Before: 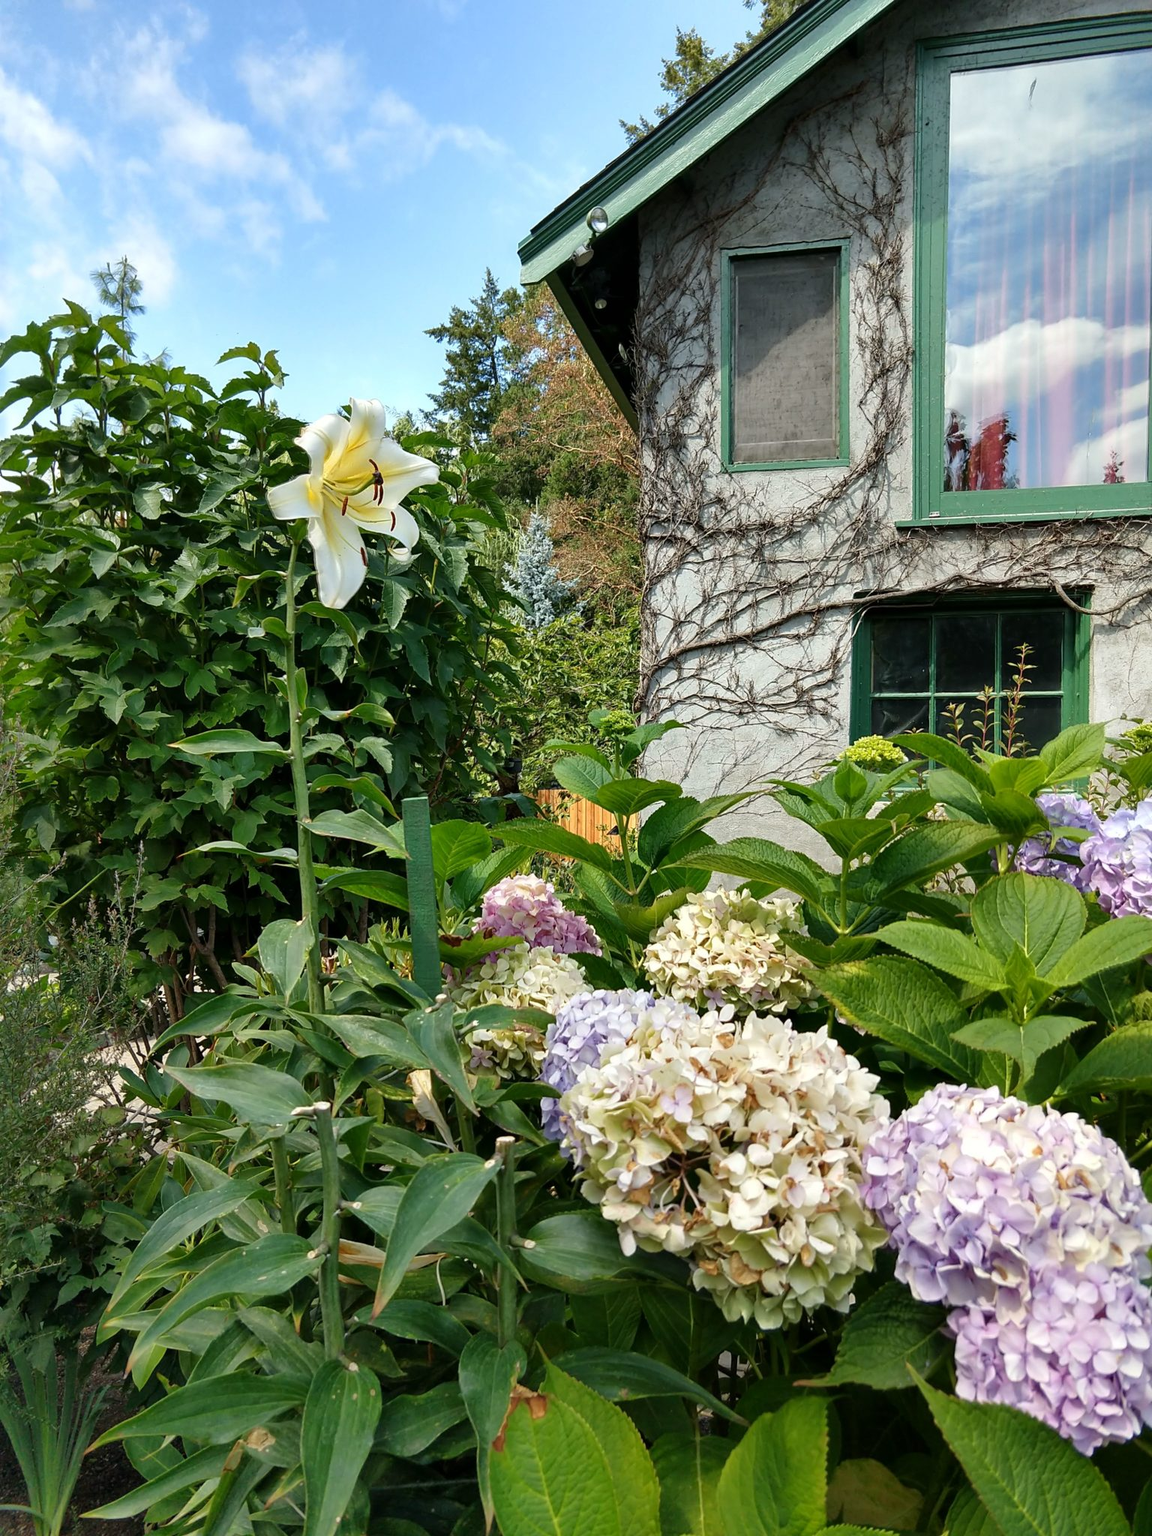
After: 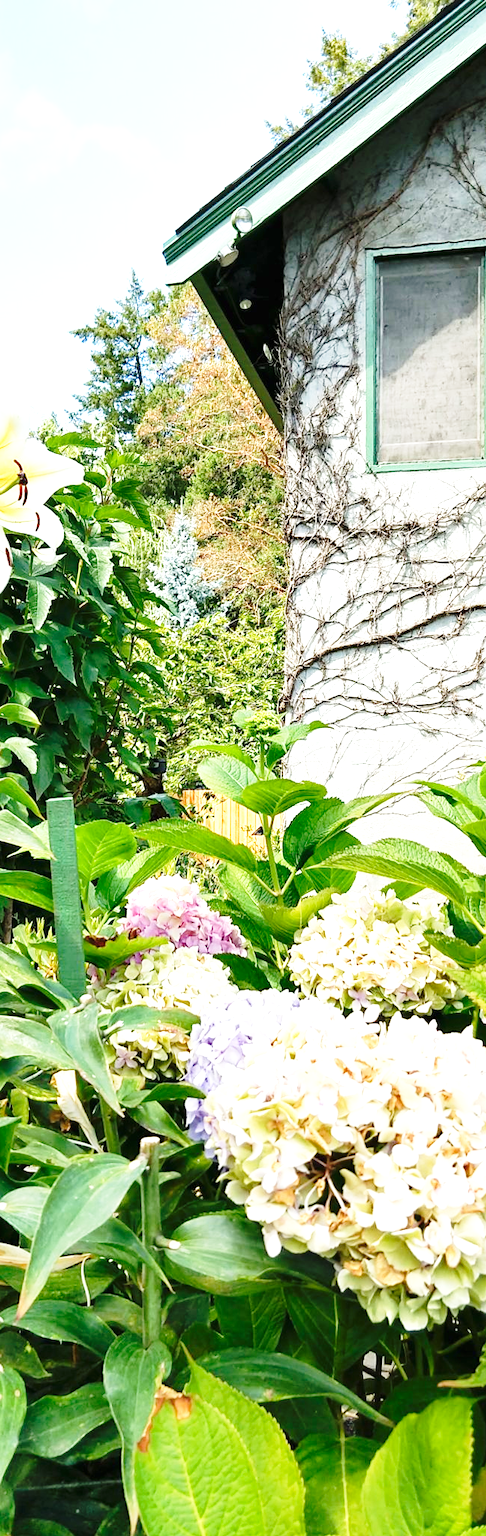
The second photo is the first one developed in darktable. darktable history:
exposure: black level correction 0, exposure 1.105 EV, compensate highlight preservation false
base curve: curves: ch0 [(0, 0) (0.028, 0.03) (0.121, 0.232) (0.46, 0.748) (0.859, 0.968) (1, 1)], preserve colors none
crop: left 30.879%, right 26.914%
